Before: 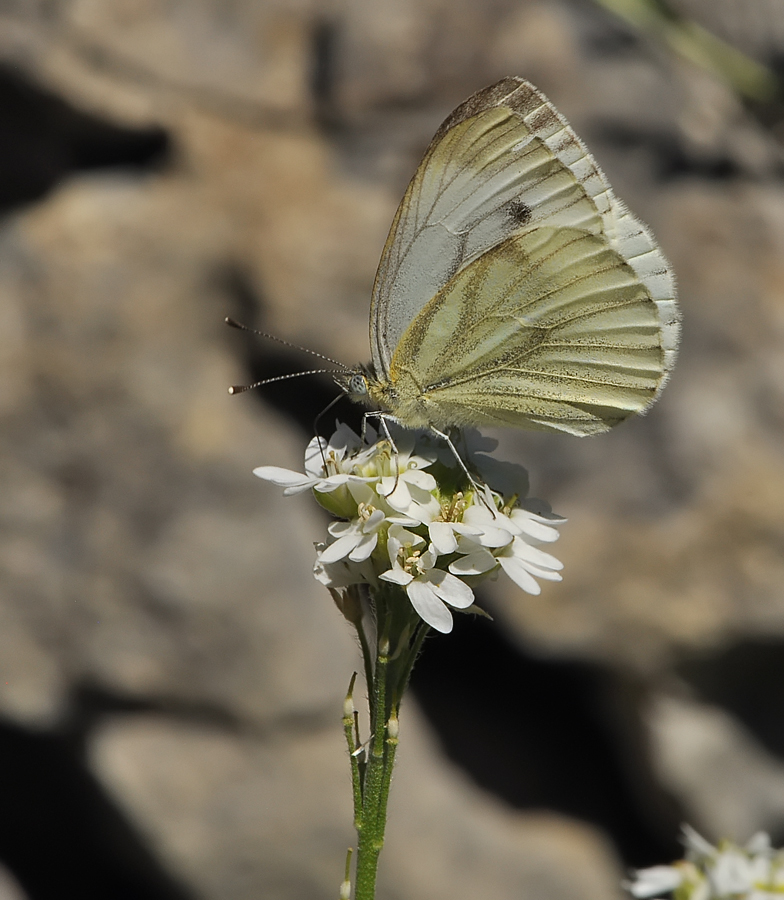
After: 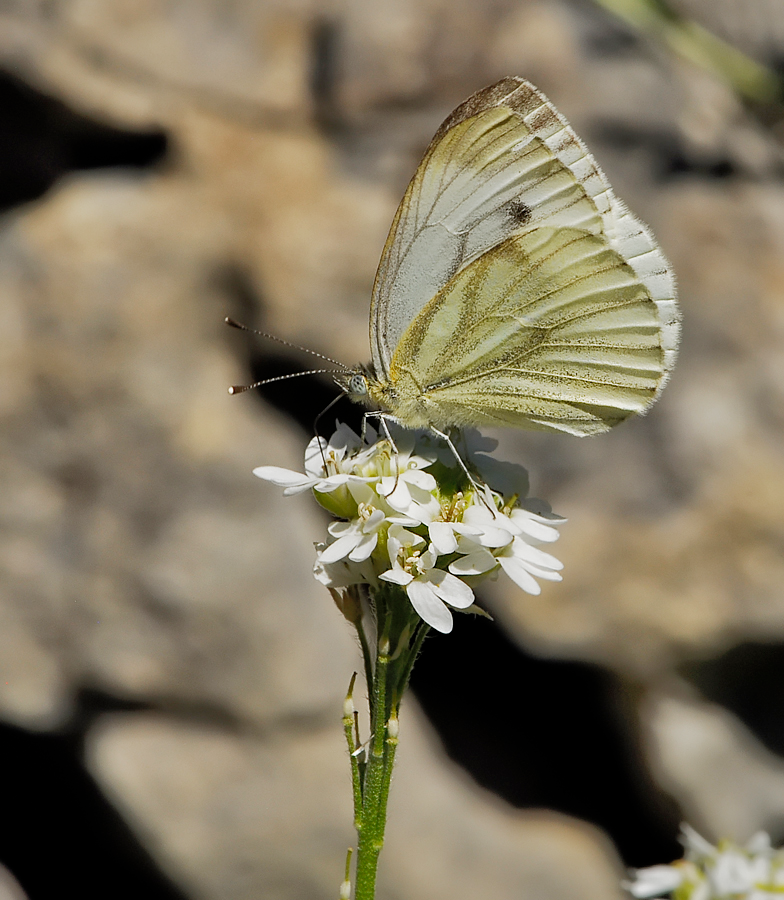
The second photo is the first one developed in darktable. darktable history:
filmic rgb: middle gray luminance 12.74%, black relative exposure -10.13 EV, white relative exposure 3.47 EV, threshold 6 EV, target black luminance 0%, hardness 5.74, latitude 44.69%, contrast 1.221, highlights saturation mix 5%, shadows ↔ highlights balance 26.78%, add noise in highlights 0, preserve chrominance no, color science v3 (2019), use custom middle-gray values true, iterations of high-quality reconstruction 0, contrast in highlights soft, enable highlight reconstruction true
shadows and highlights: shadows 60, highlights -60
